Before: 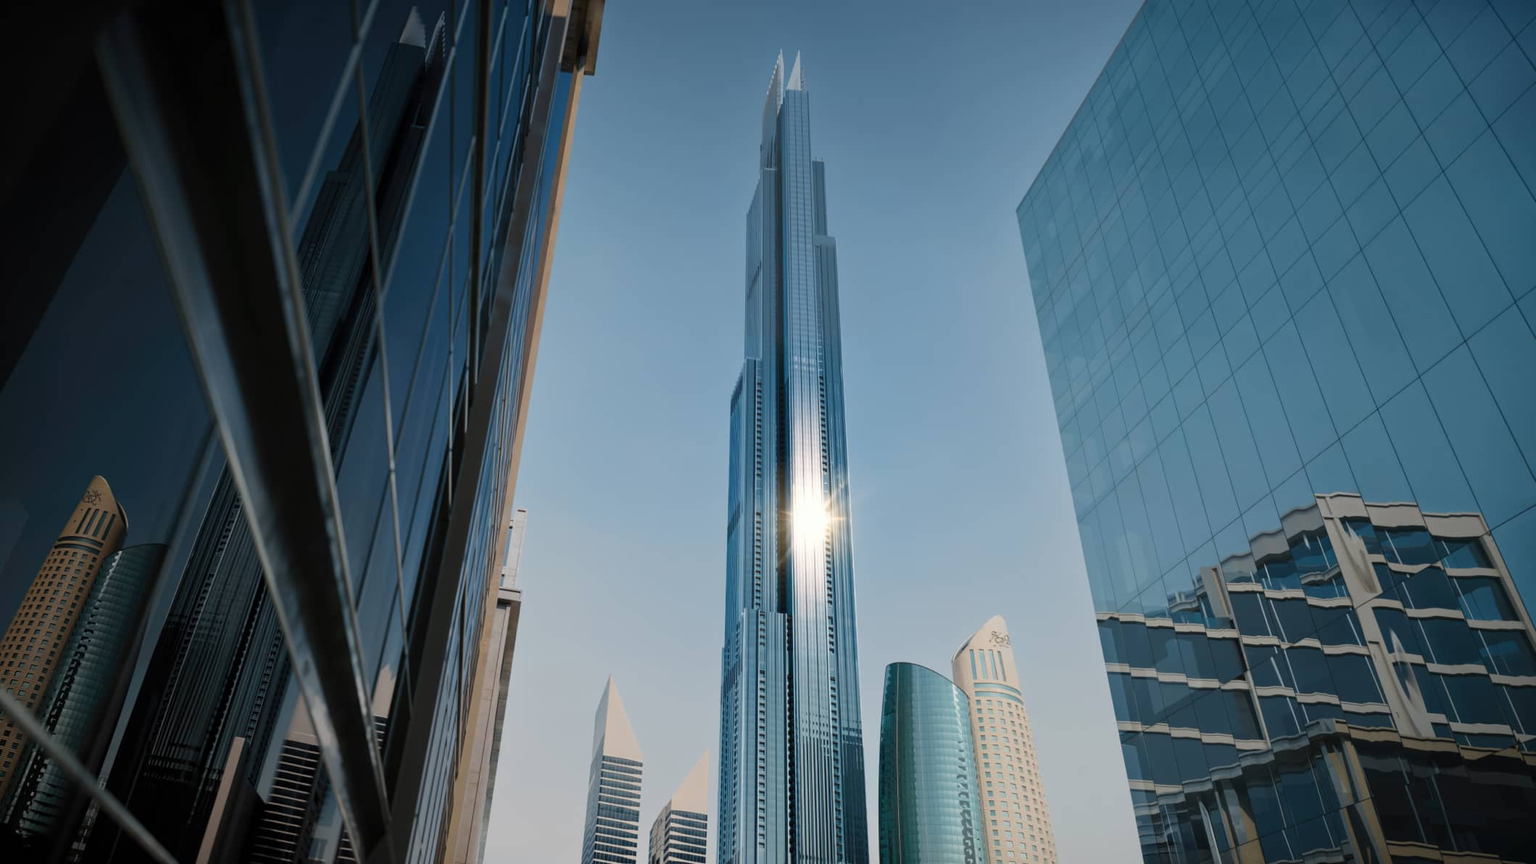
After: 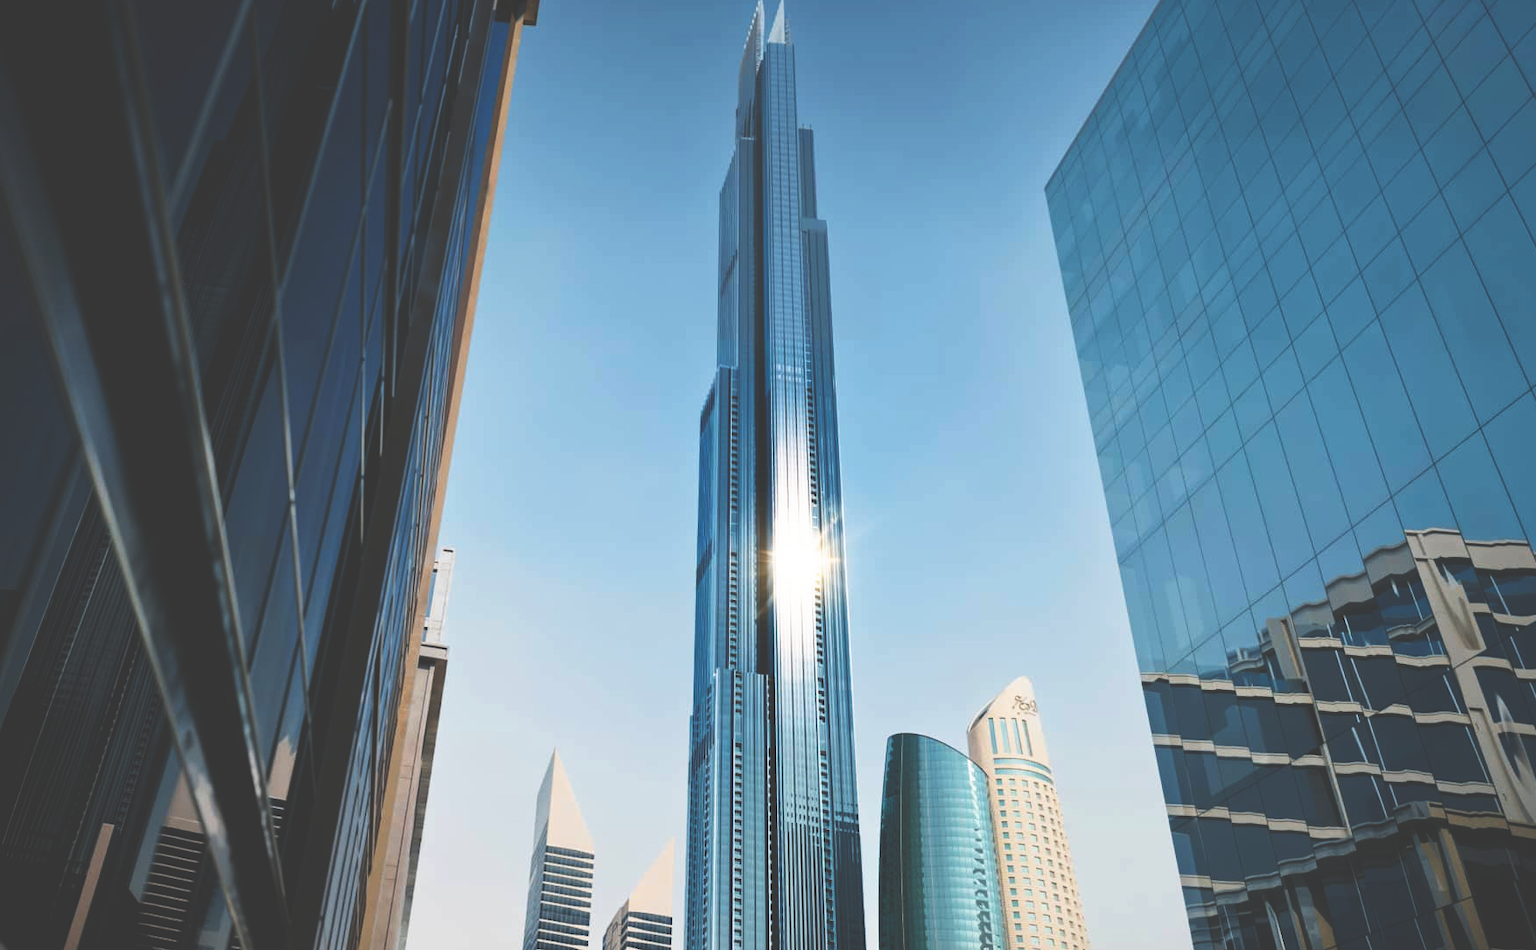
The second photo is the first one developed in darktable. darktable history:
base curve: curves: ch0 [(0, 0.036) (0.007, 0.037) (0.604, 0.887) (1, 1)], preserve colors none
crop: left 9.771%, top 6.294%, right 7.29%, bottom 2.444%
